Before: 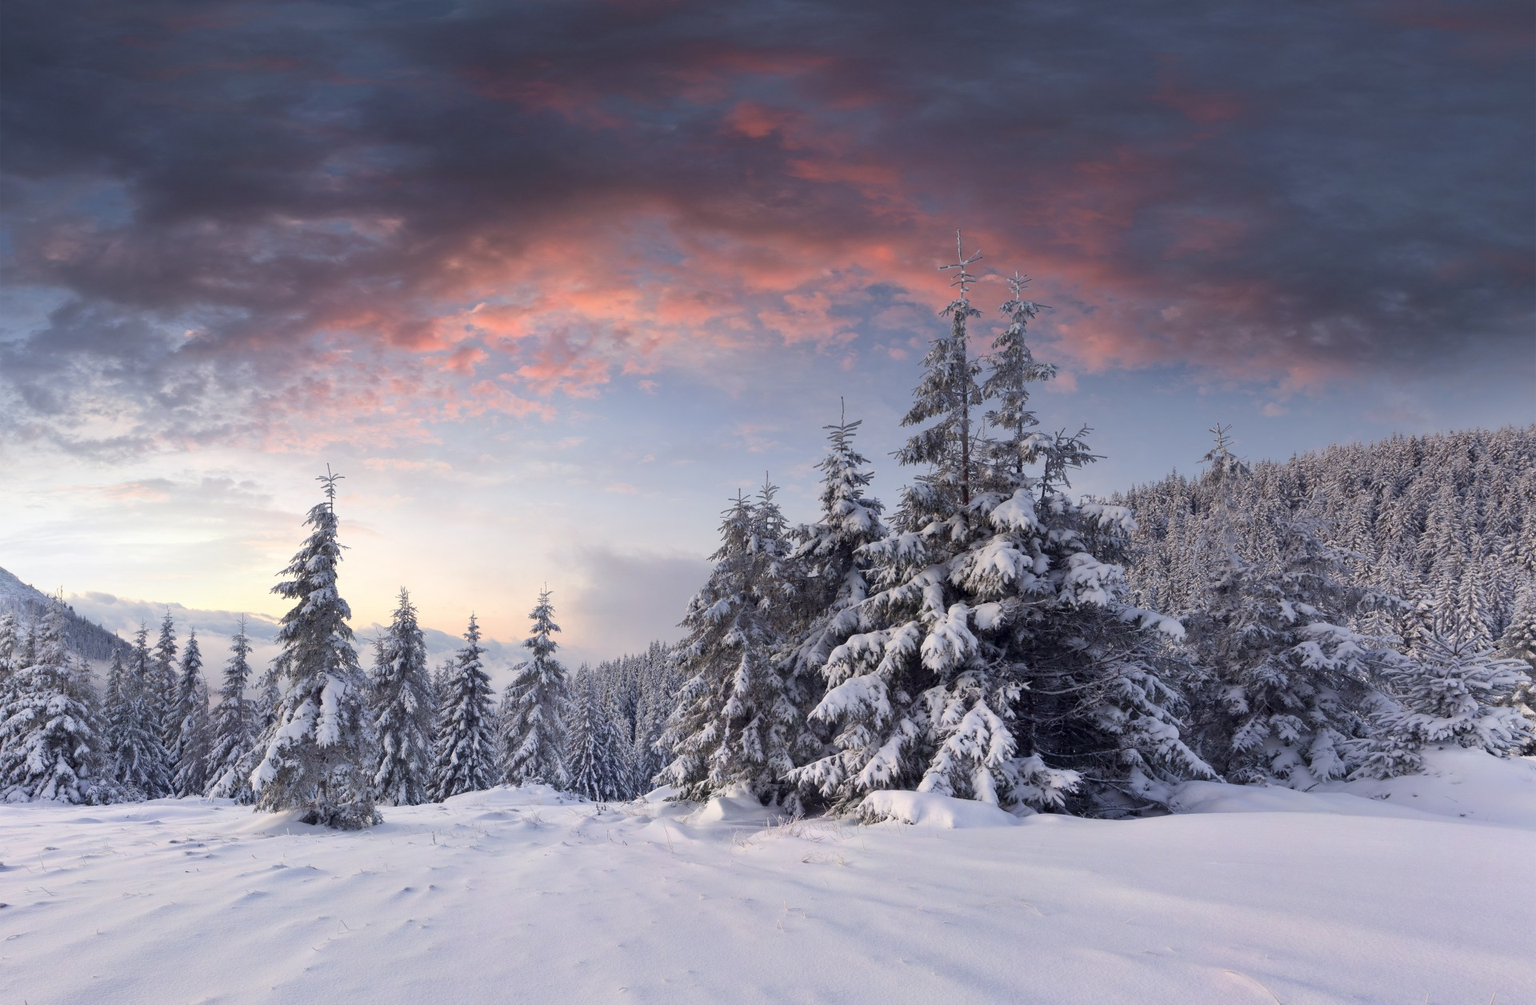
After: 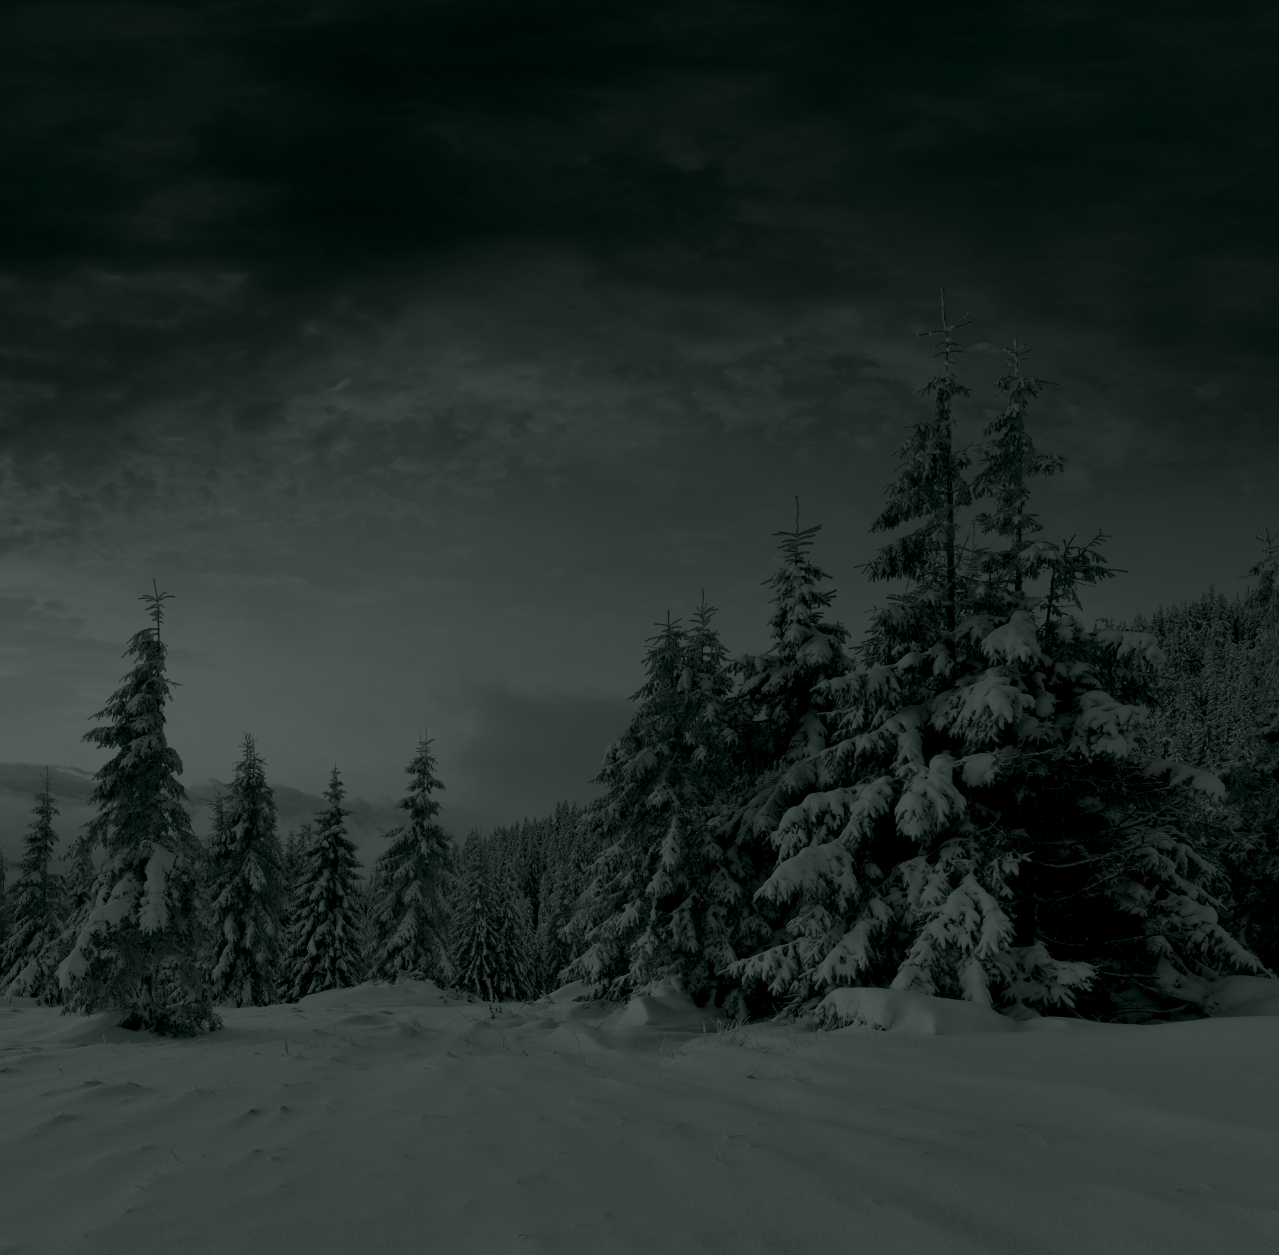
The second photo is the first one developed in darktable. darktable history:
crop and rotate: left 13.342%, right 19.991%
colorize: hue 90°, saturation 19%, lightness 1.59%, version 1
color balance: output saturation 110%
